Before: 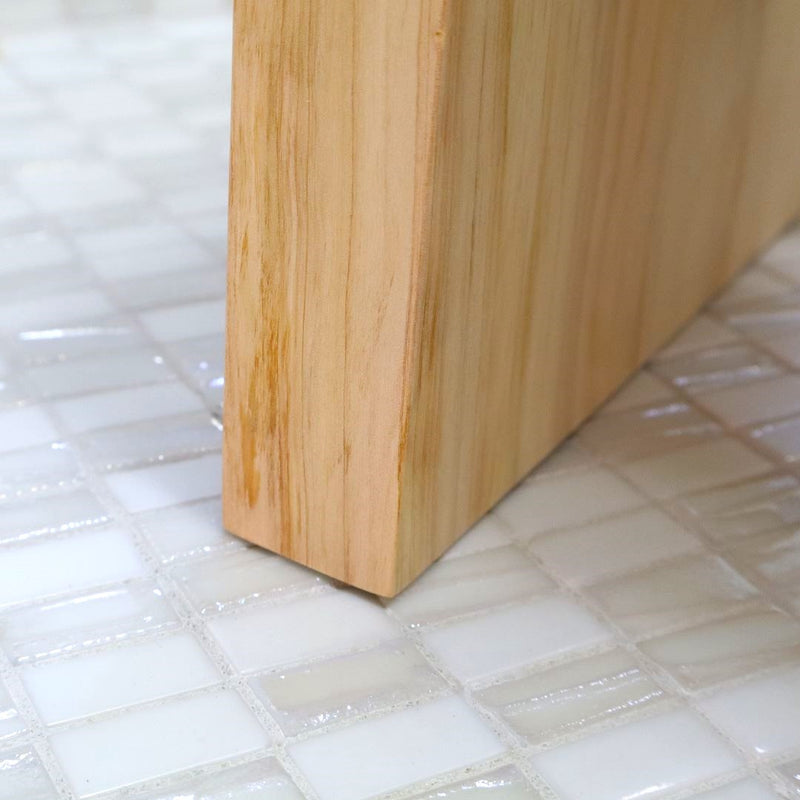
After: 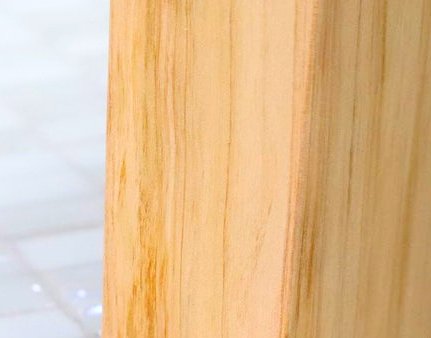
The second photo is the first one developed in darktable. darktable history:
contrast brightness saturation: contrast 0.2, brightness 0.16, saturation 0.22
crop: left 15.306%, top 9.065%, right 30.789%, bottom 48.638%
